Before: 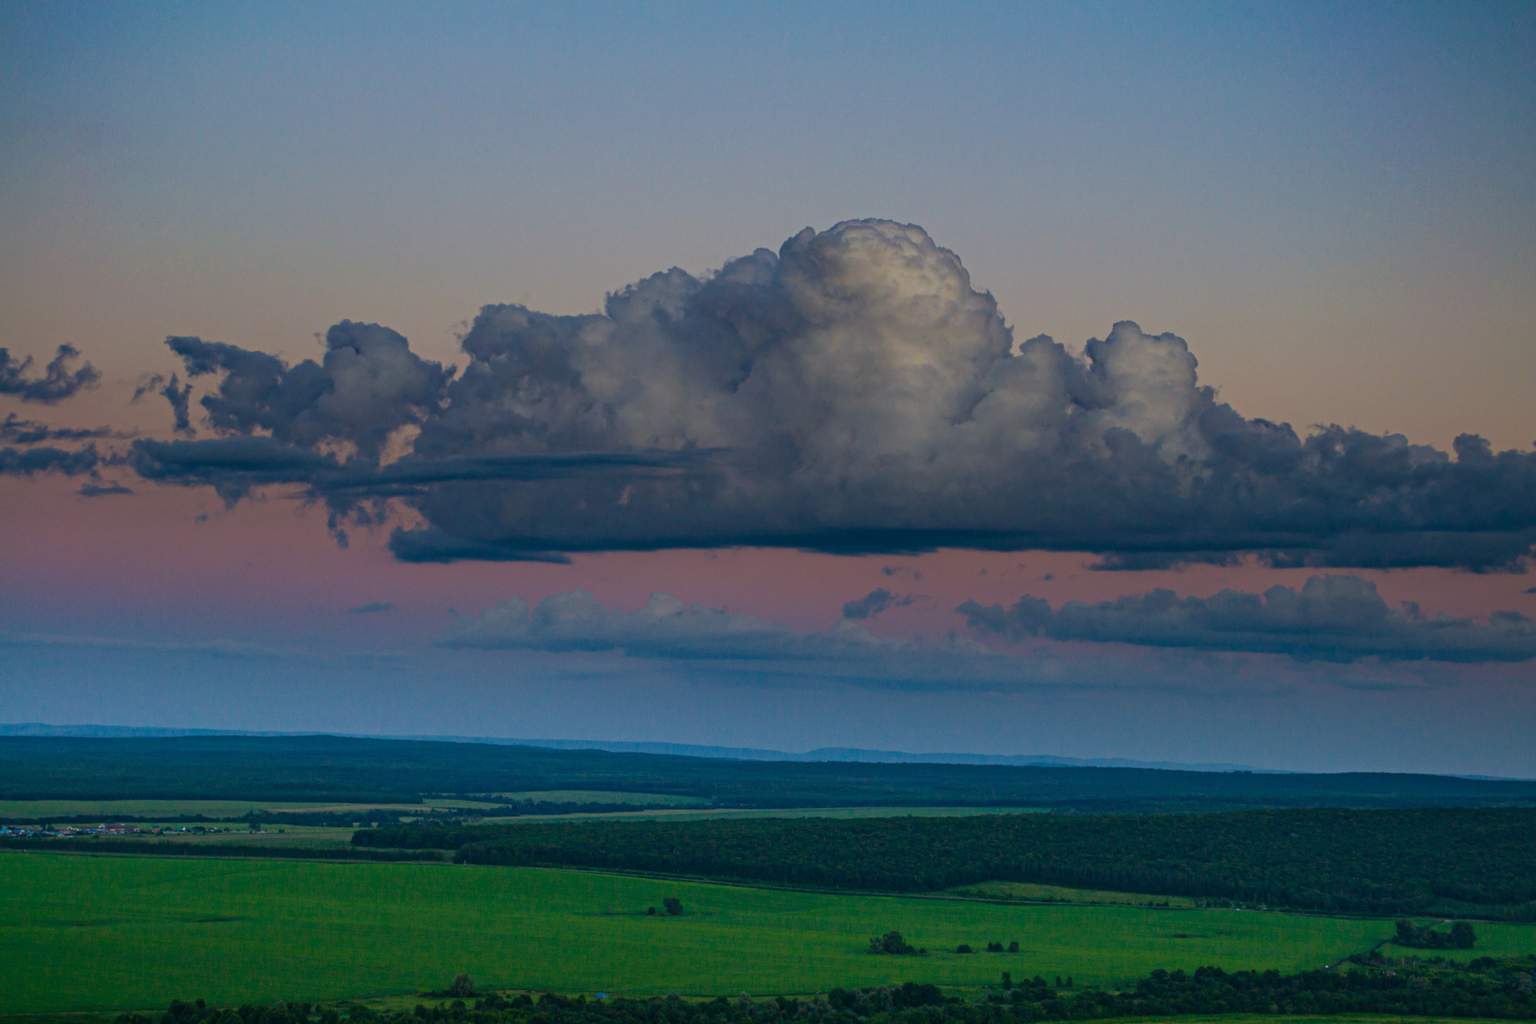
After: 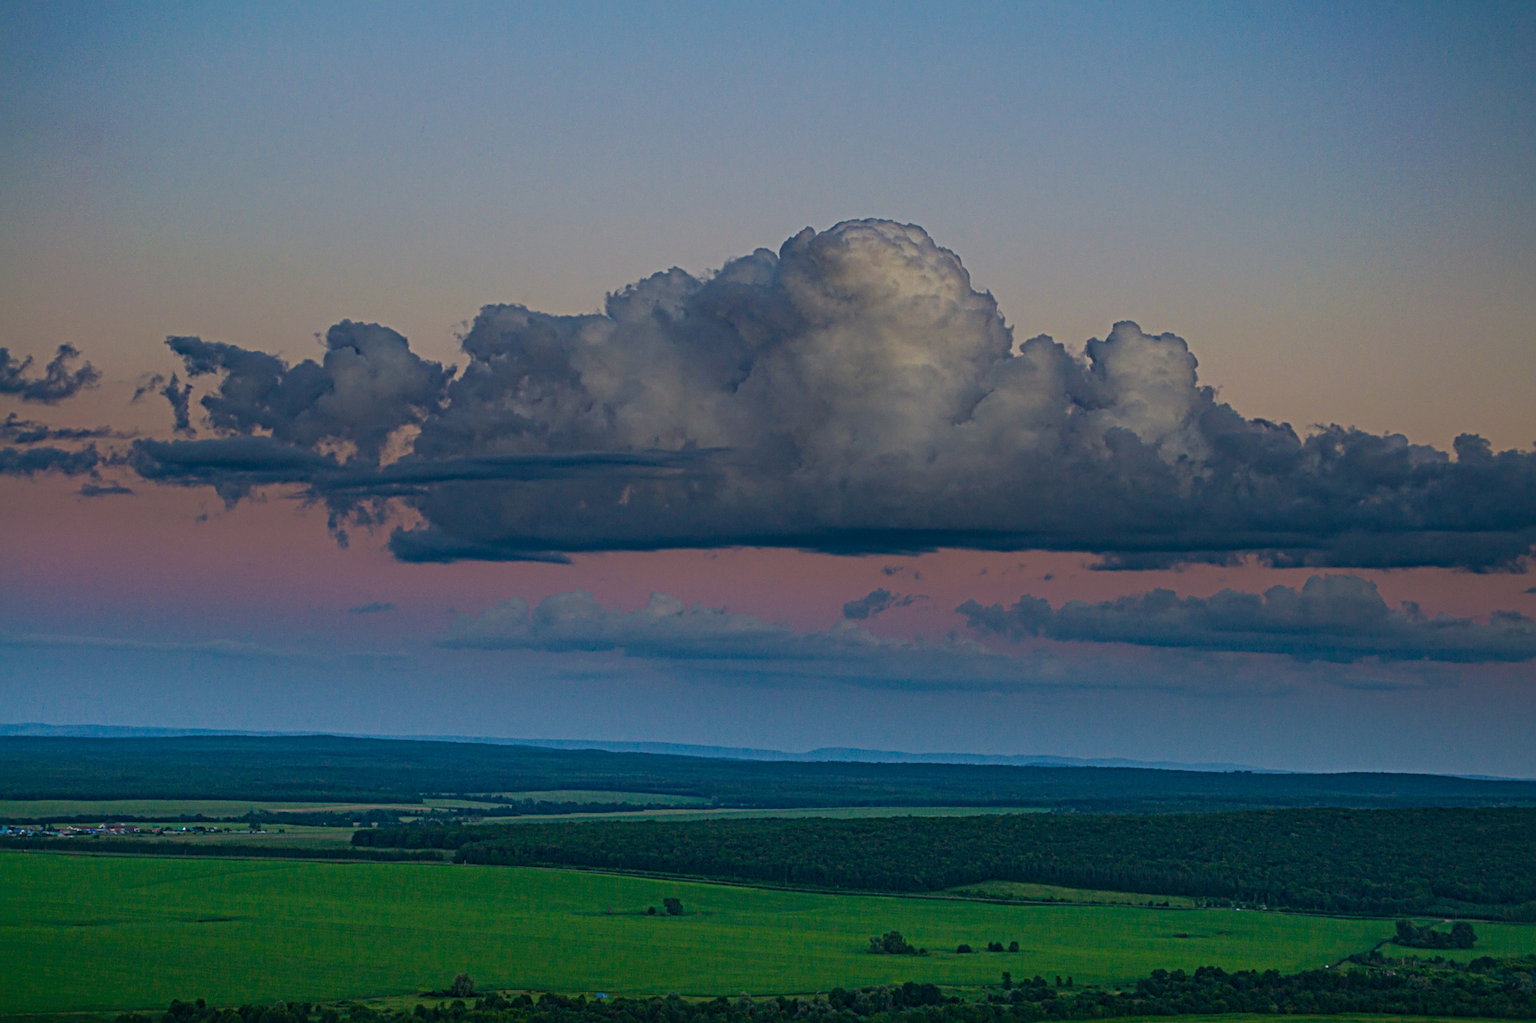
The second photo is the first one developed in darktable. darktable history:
sharpen: radius 3.953
